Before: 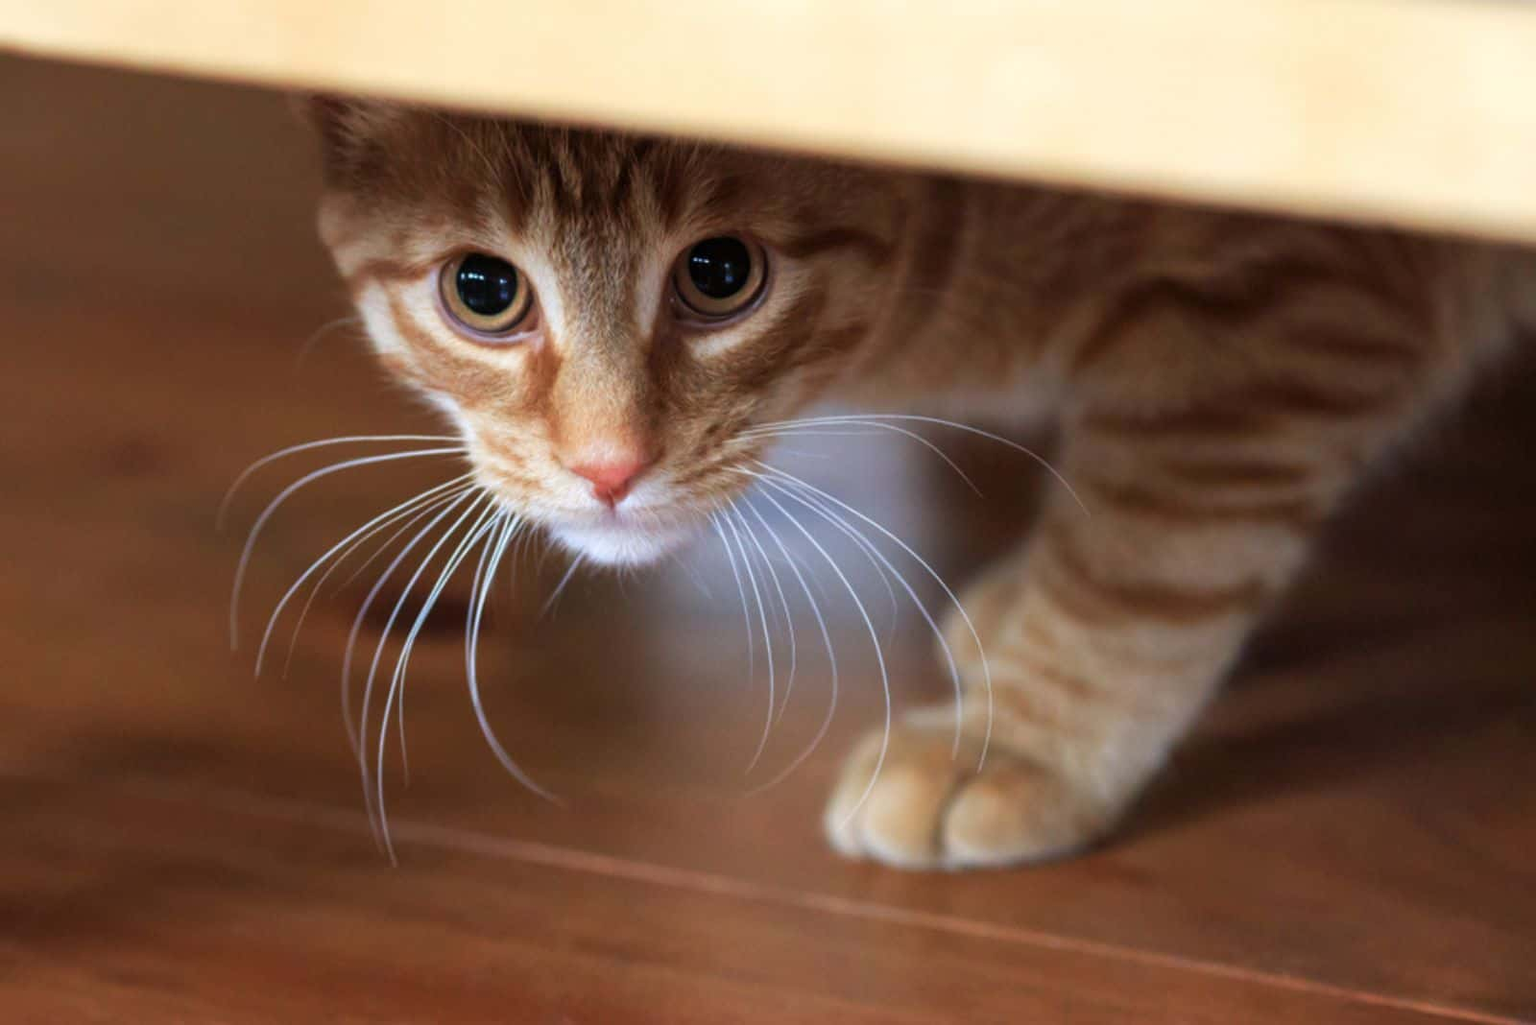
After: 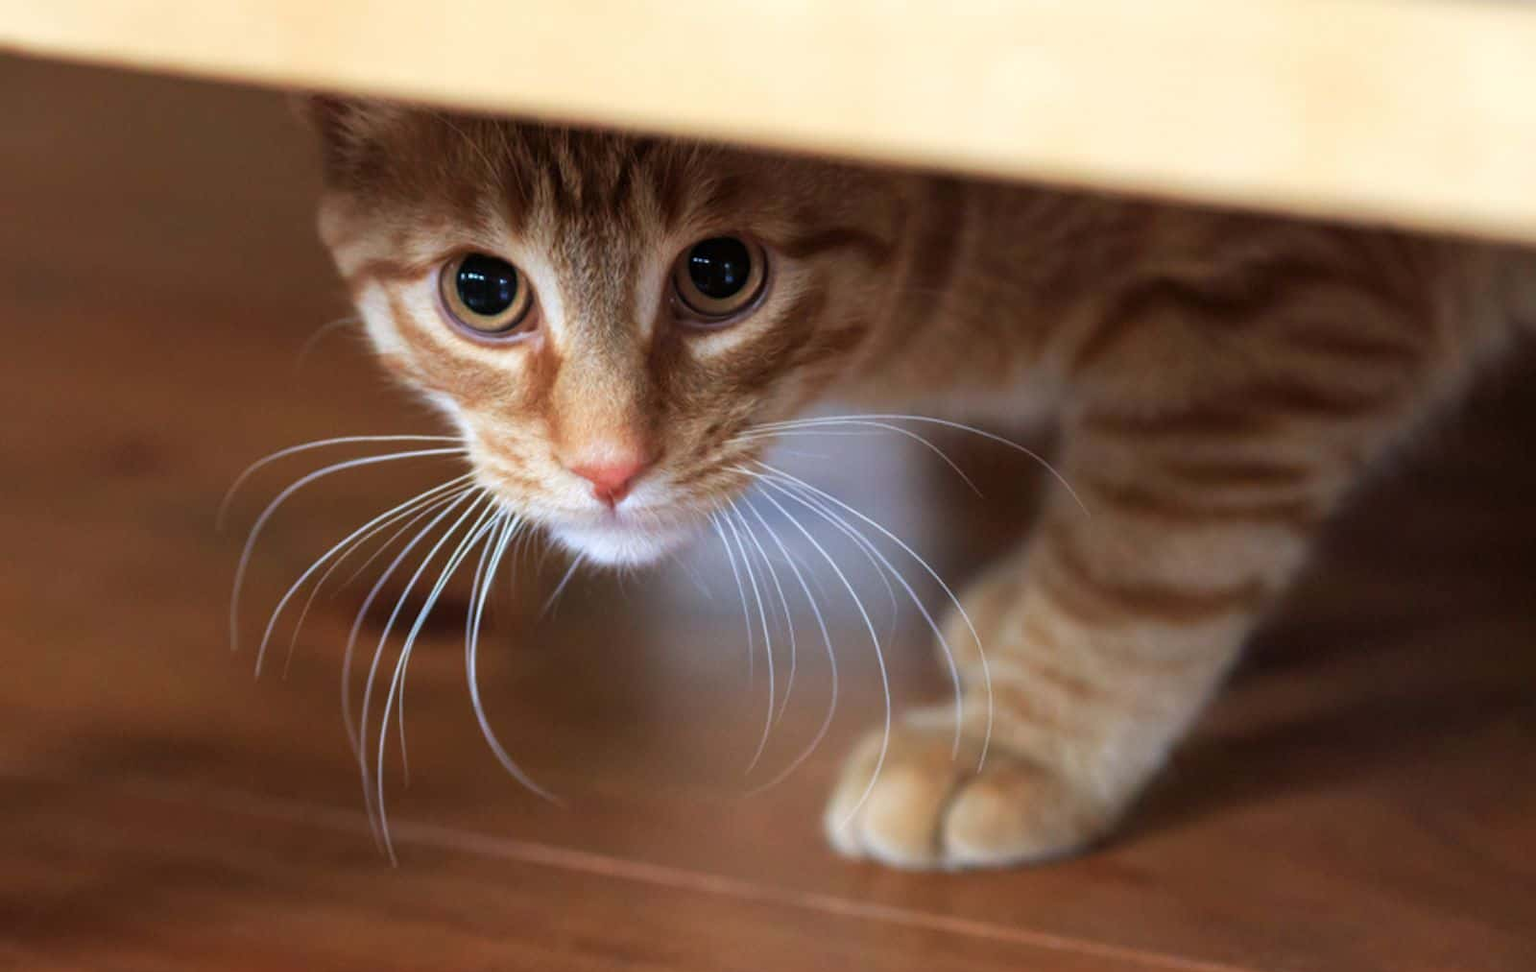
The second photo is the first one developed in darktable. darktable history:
crop and rotate: top 0%, bottom 5.097%
